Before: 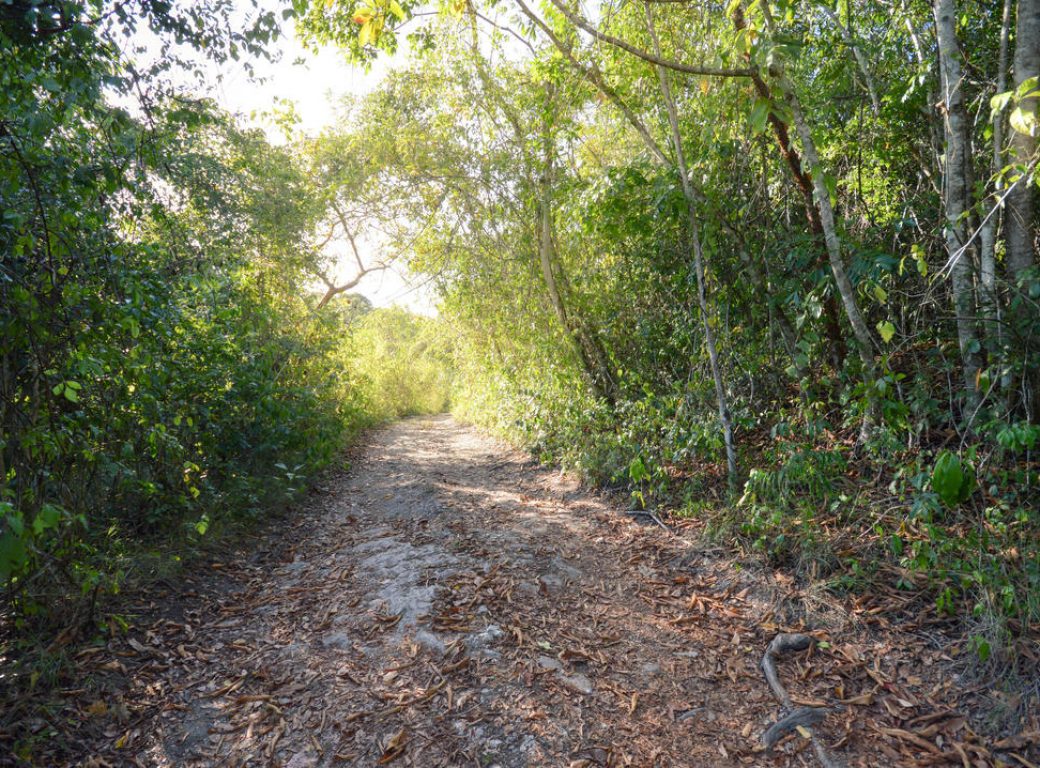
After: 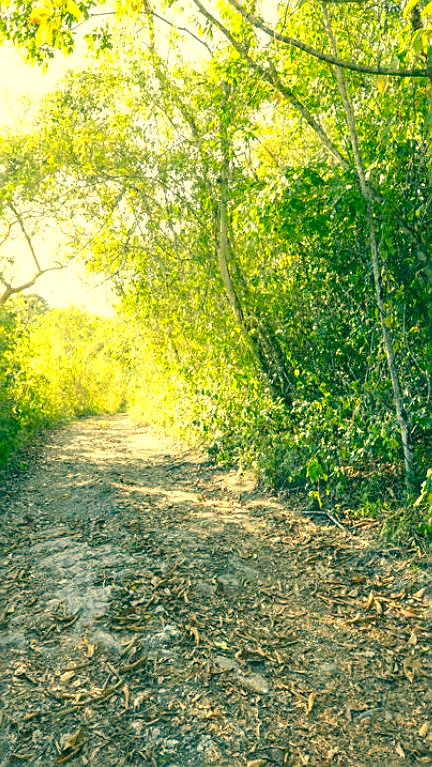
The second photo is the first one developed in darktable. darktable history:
sharpen: on, module defaults
crop: left 31.125%, right 27.301%
exposure: black level correction -0.002, exposure 0.541 EV, compensate highlight preservation false
color correction: highlights a* 2.21, highlights b* 34.07, shadows a* -35.97, shadows b* -5.65
